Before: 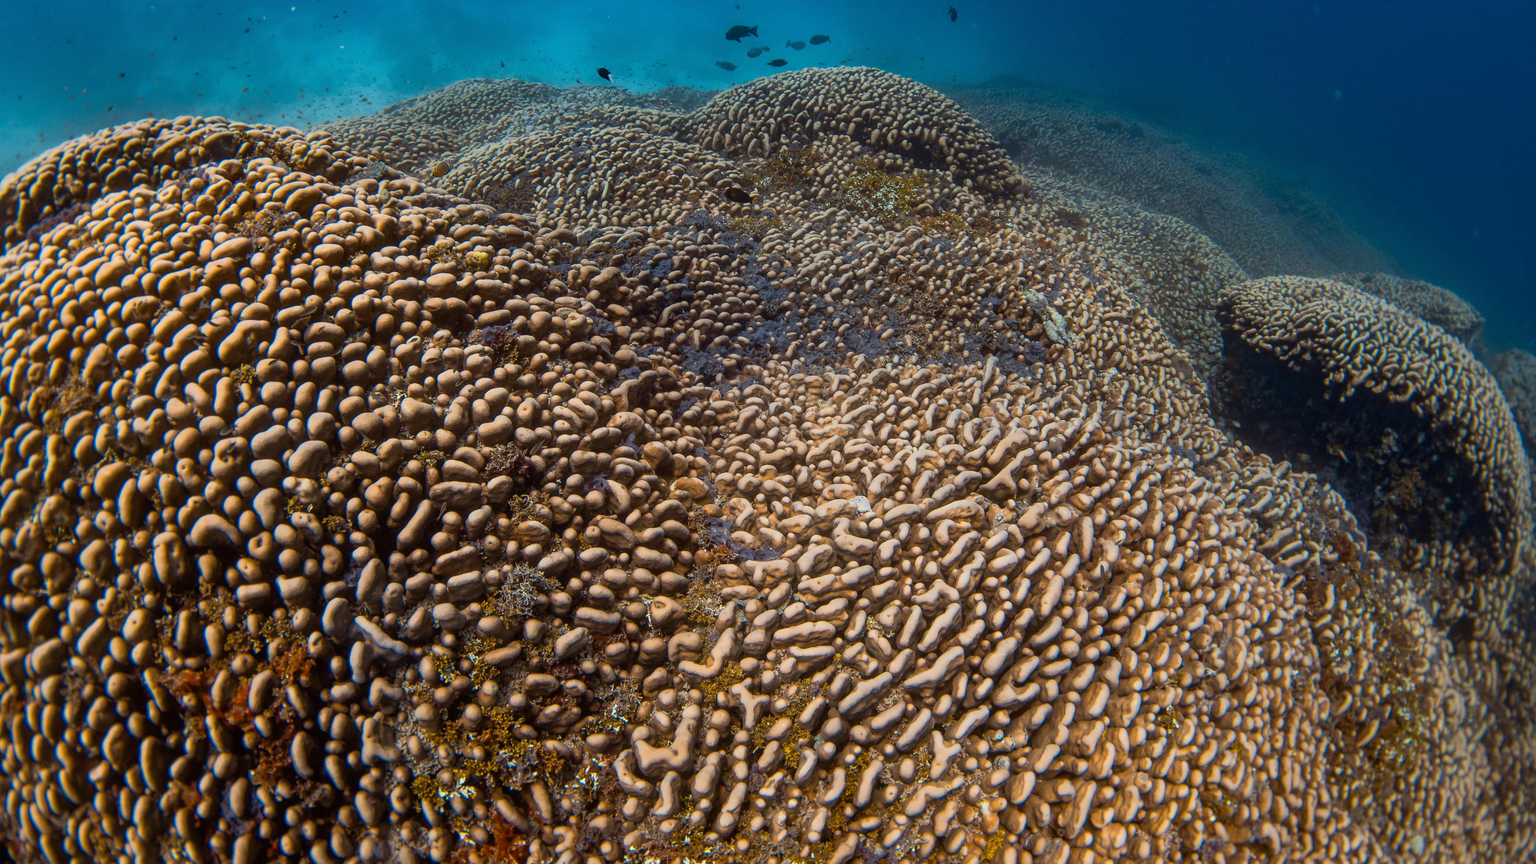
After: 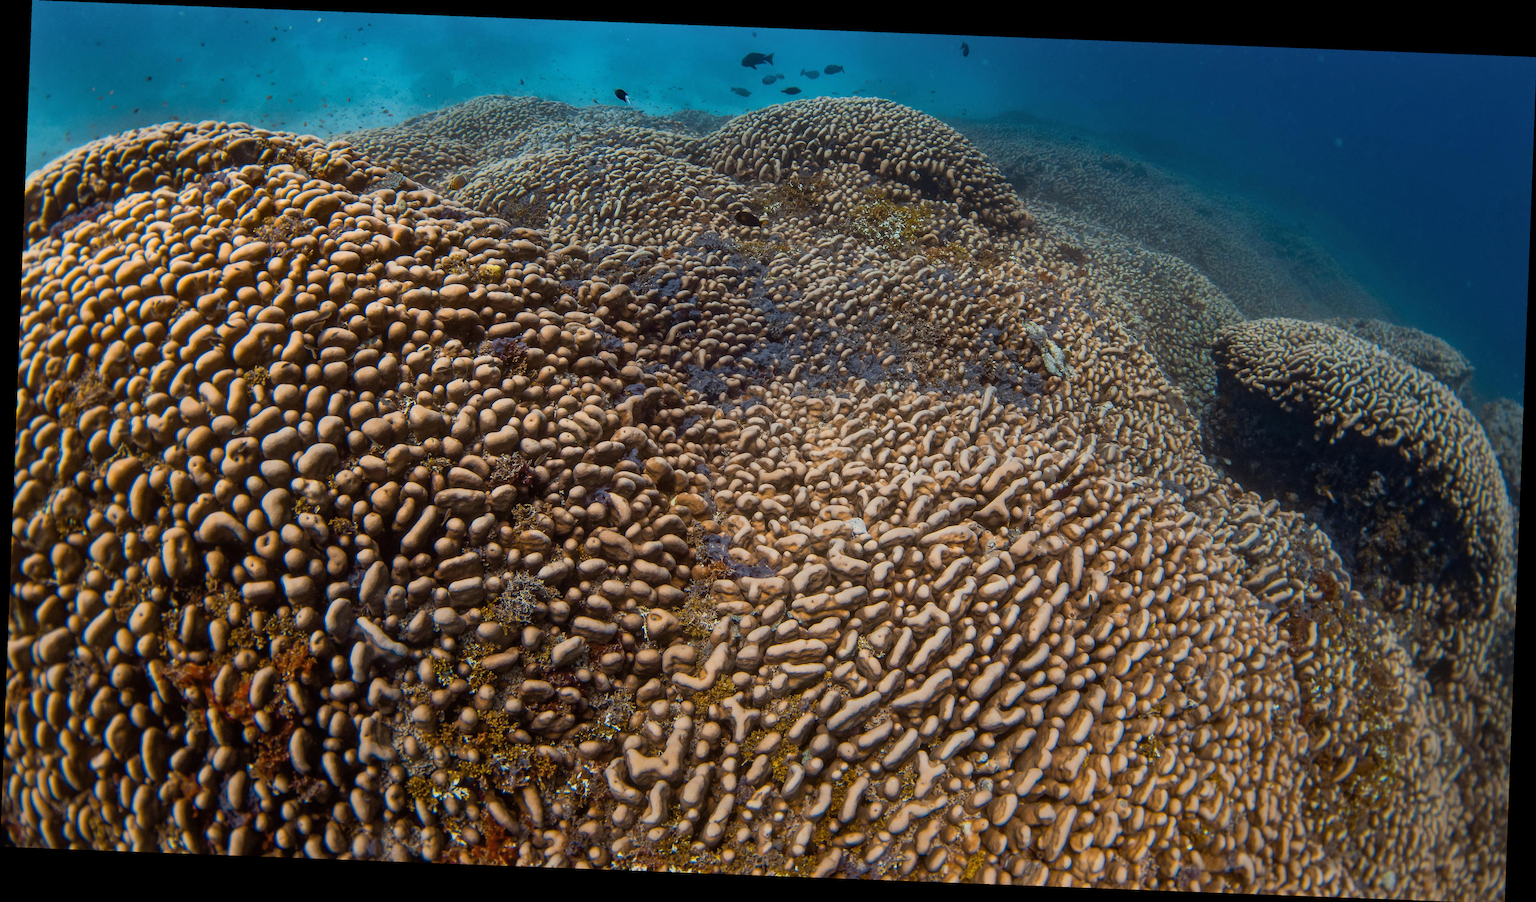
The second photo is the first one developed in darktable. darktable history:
rotate and perspective: rotation 2.17°, automatic cropping off
shadows and highlights: shadows 20.91, highlights -35.45, soften with gaussian
graduated density: rotation -180°, offset 24.95
